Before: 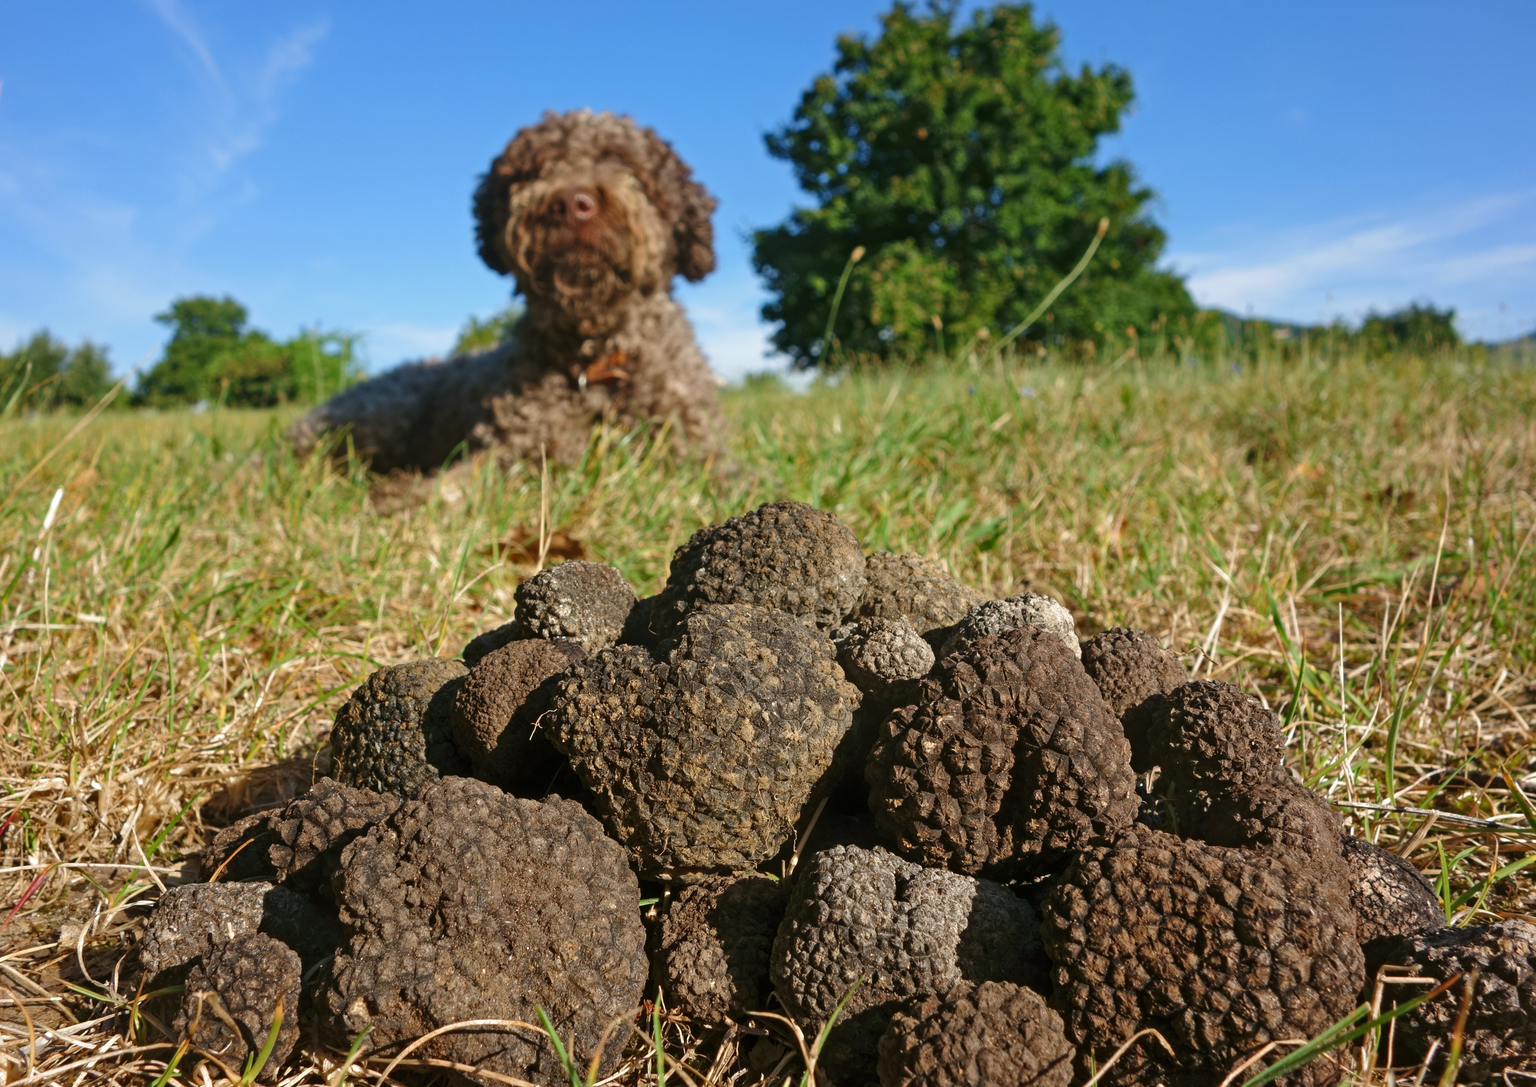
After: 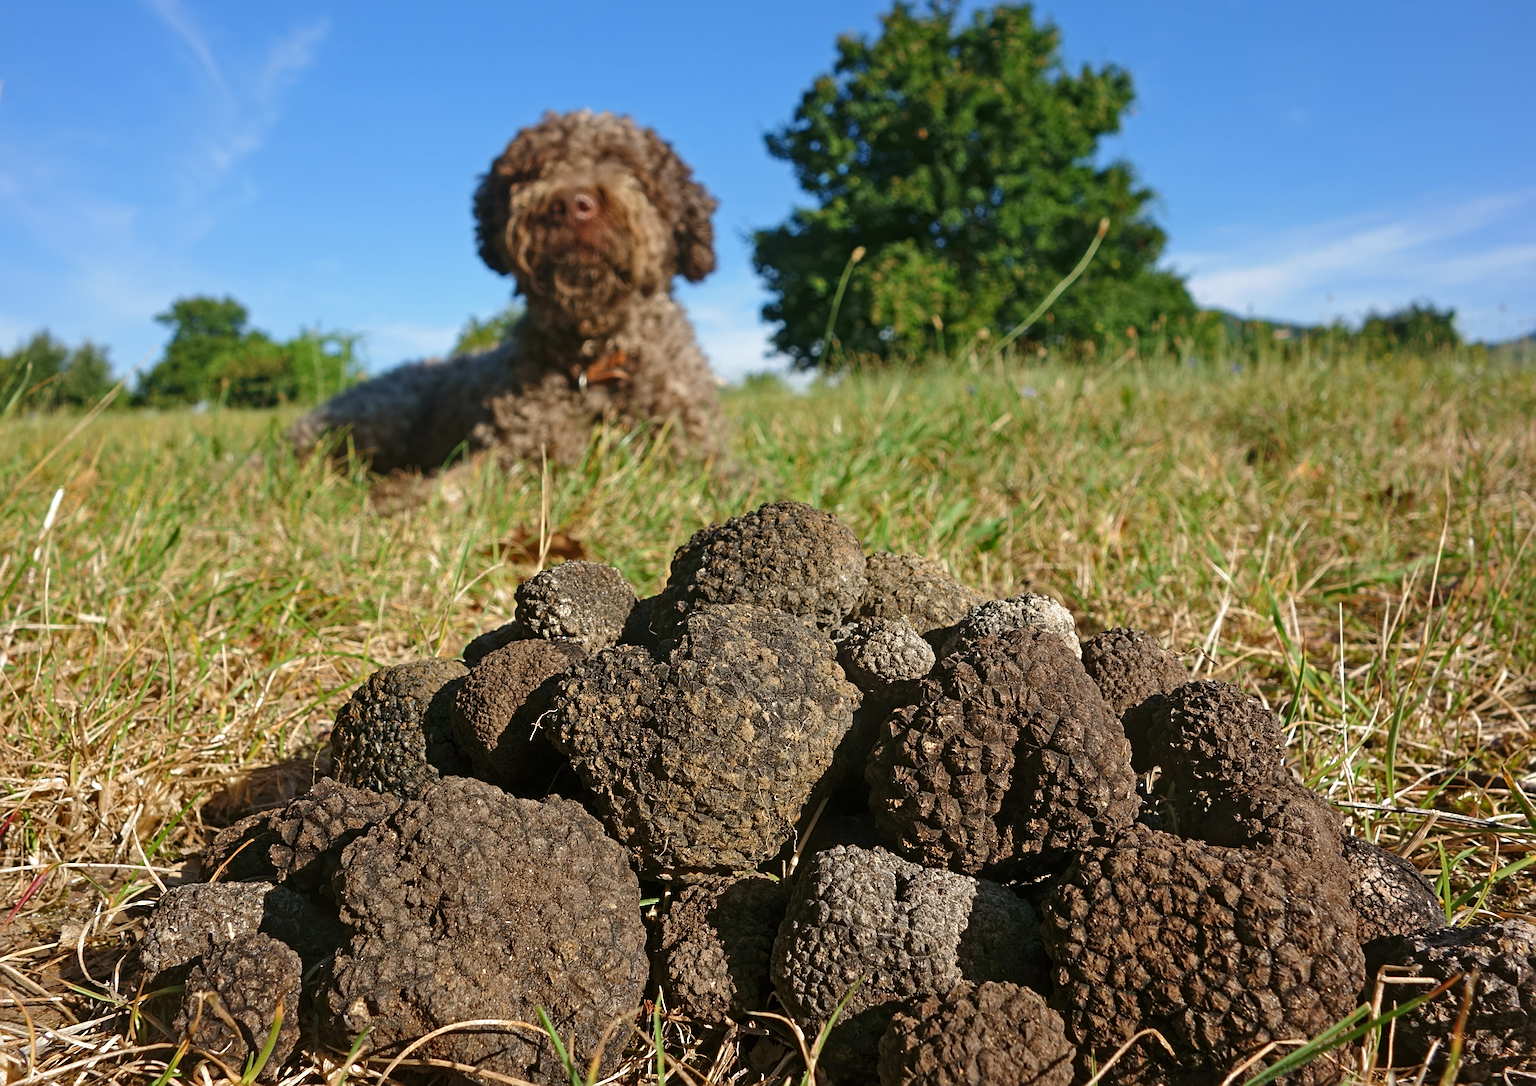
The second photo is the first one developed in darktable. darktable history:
sharpen: radius 4.894
